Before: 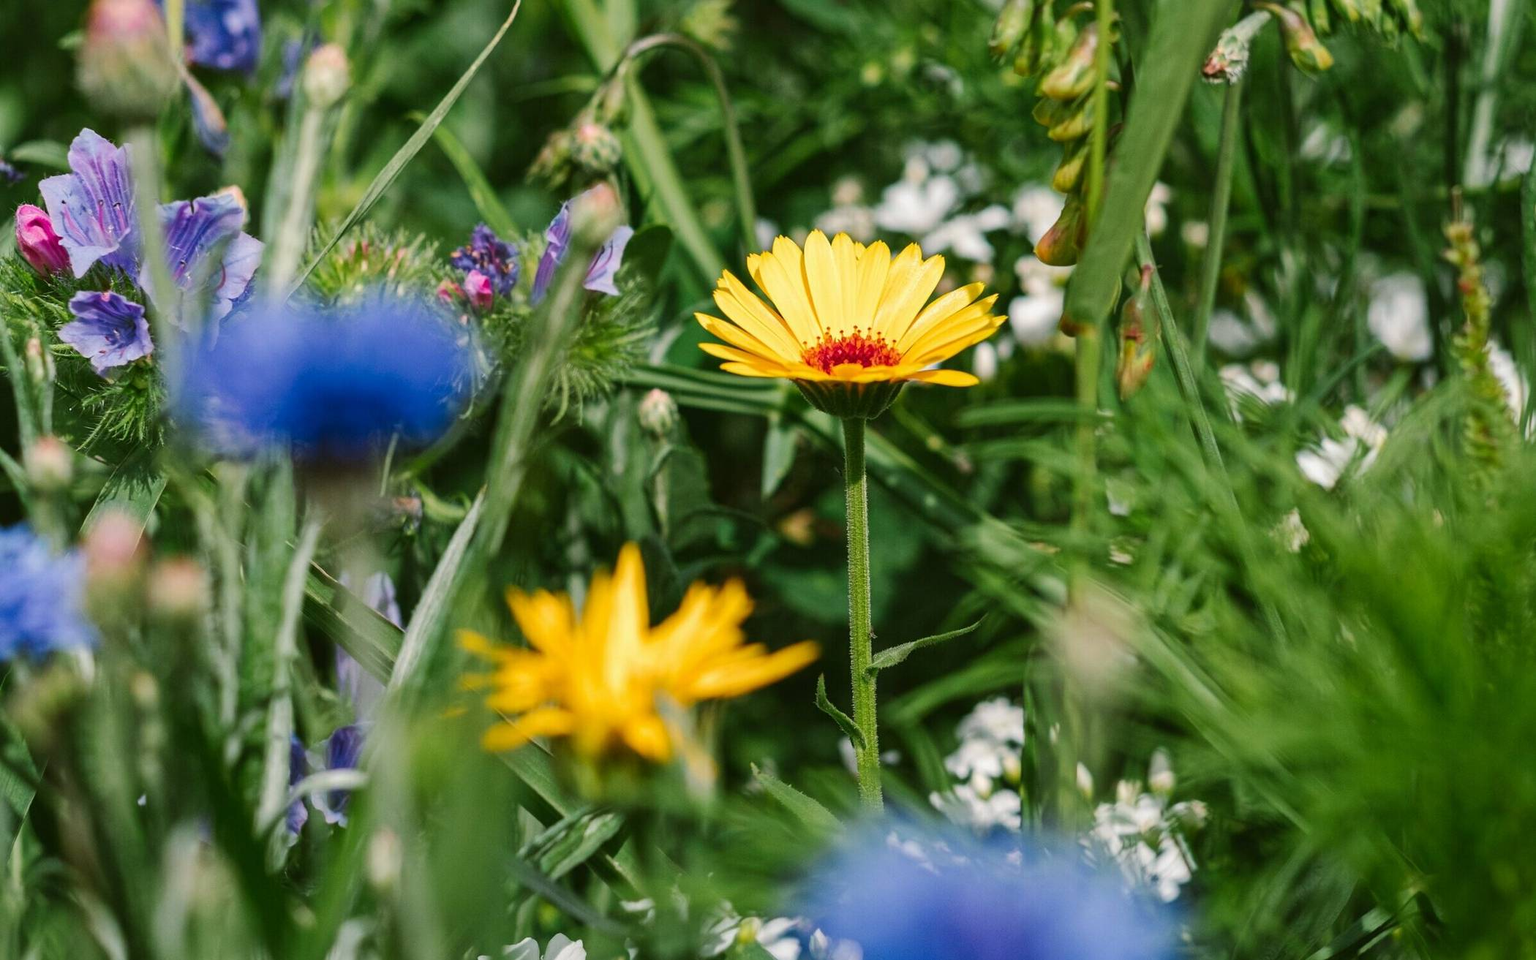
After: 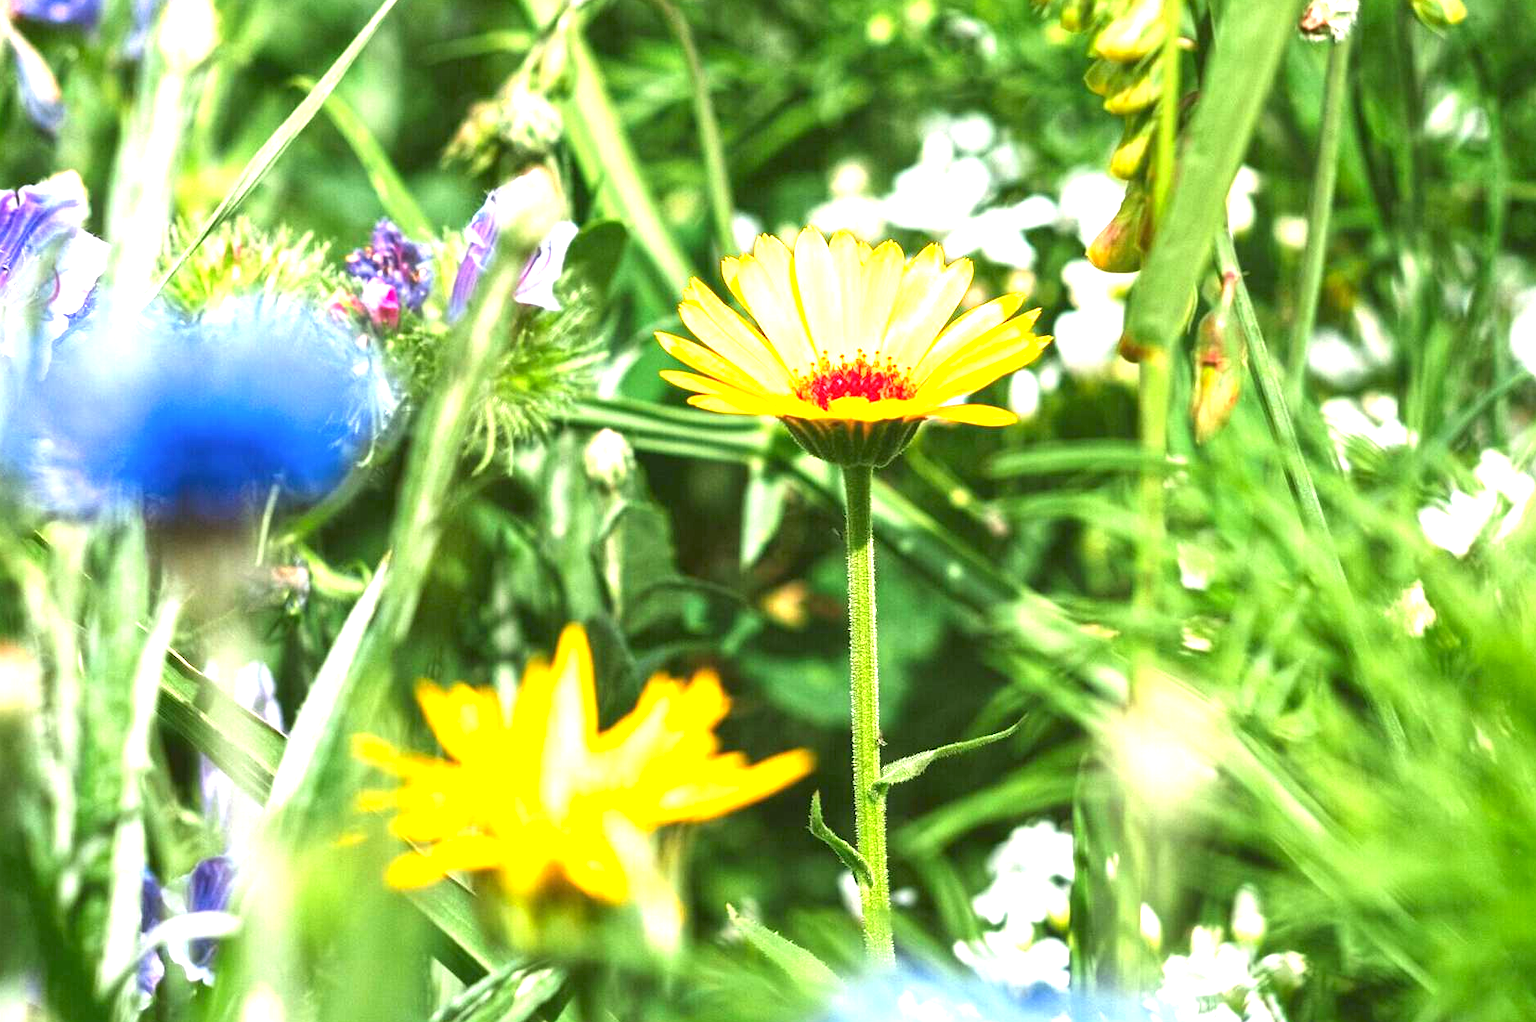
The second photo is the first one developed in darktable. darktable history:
crop: left 11.626%, top 5.383%, right 9.602%, bottom 10.72%
color correction: highlights b* 2.99
exposure: black level correction 0, exposure 1.982 EV, compensate highlight preservation false
